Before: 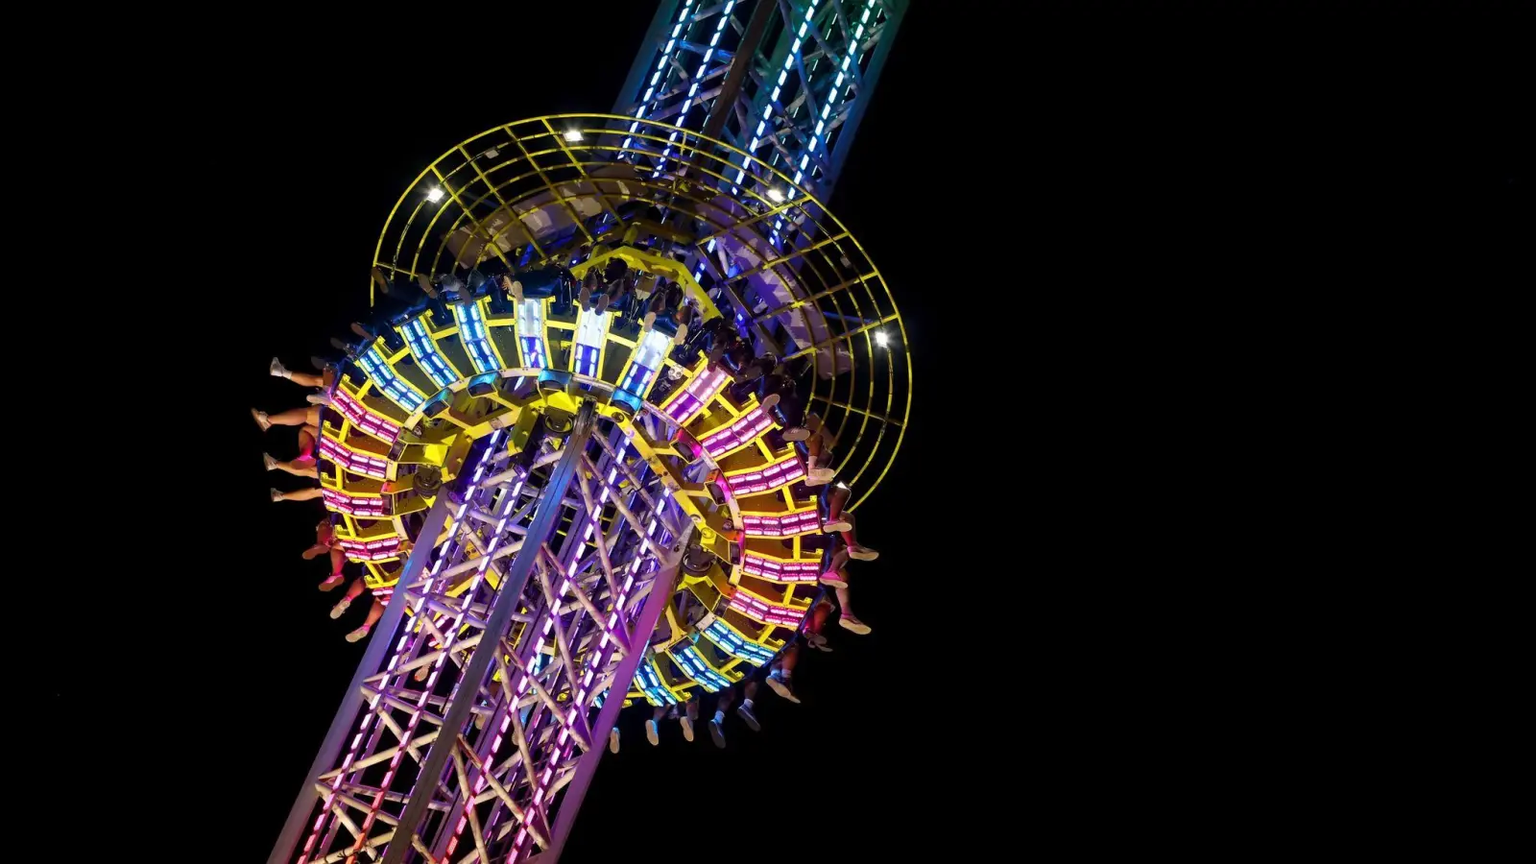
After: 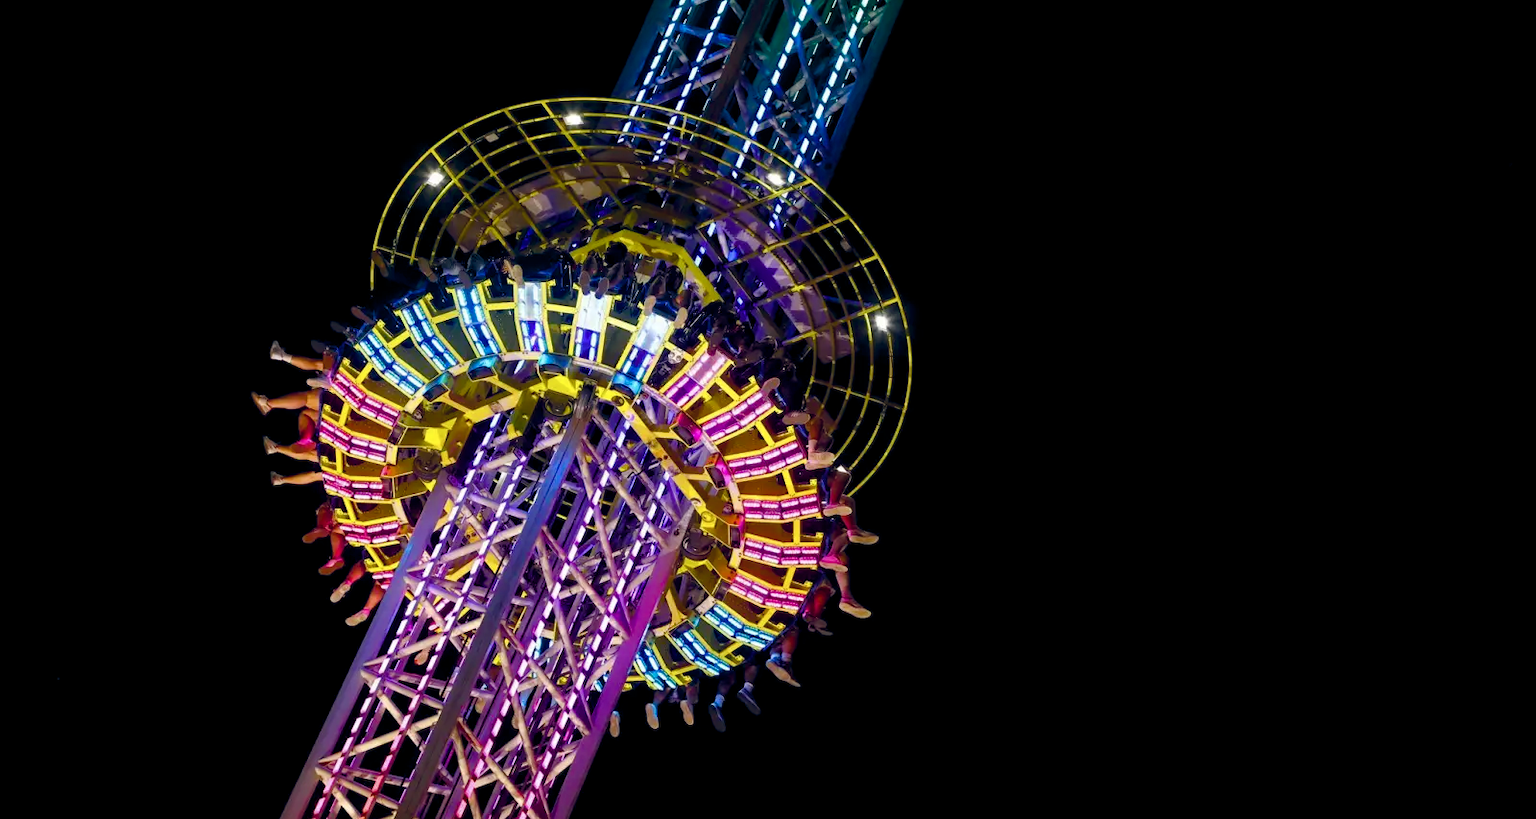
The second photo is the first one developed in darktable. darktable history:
color balance rgb: global offset › chroma 0.097%, global offset › hue 251.18°, perceptual saturation grading › global saturation 34.712%, perceptual saturation grading › highlights -29.868%, perceptual saturation grading › shadows 35.681%, global vibrance 20%
crop and rotate: top 1.929%, bottom 3.18%
contrast brightness saturation: saturation -0.155
